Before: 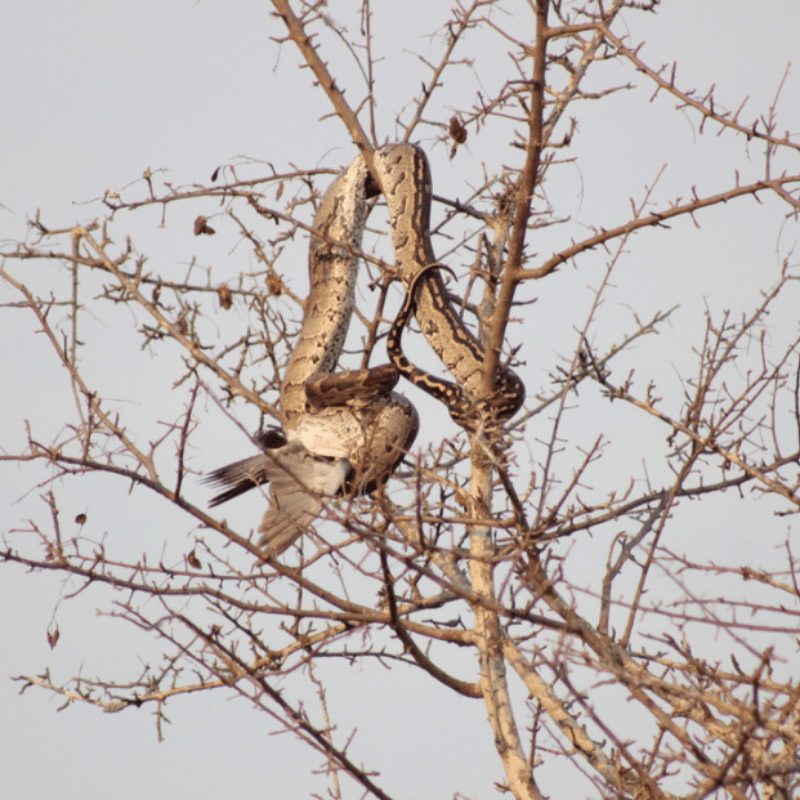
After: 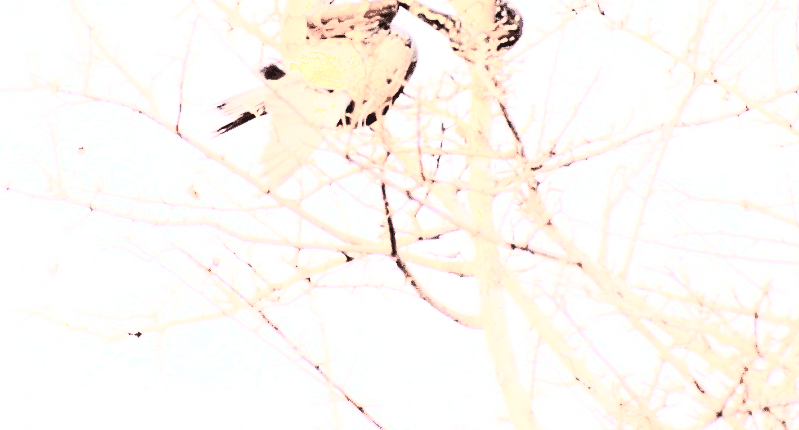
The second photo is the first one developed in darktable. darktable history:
rgb curve: curves: ch0 [(0, 0) (0.21, 0.15) (0.24, 0.21) (0.5, 0.75) (0.75, 0.96) (0.89, 0.99) (1, 1)]; ch1 [(0, 0.02) (0.21, 0.13) (0.25, 0.2) (0.5, 0.67) (0.75, 0.9) (0.89, 0.97) (1, 1)]; ch2 [(0, 0.02) (0.21, 0.13) (0.25, 0.2) (0.5, 0.67) (0.75, 0.9) (0.89, 0.97) (1, 1)], compensate middle gray true
exposure: black level correction 0, exposure 0.7 EV, compensate exposure bias true, compensate highlight preservation false
crop and rotate: top 46.237%
shadows and highlights: highlights 70.7, soften with gaussian
